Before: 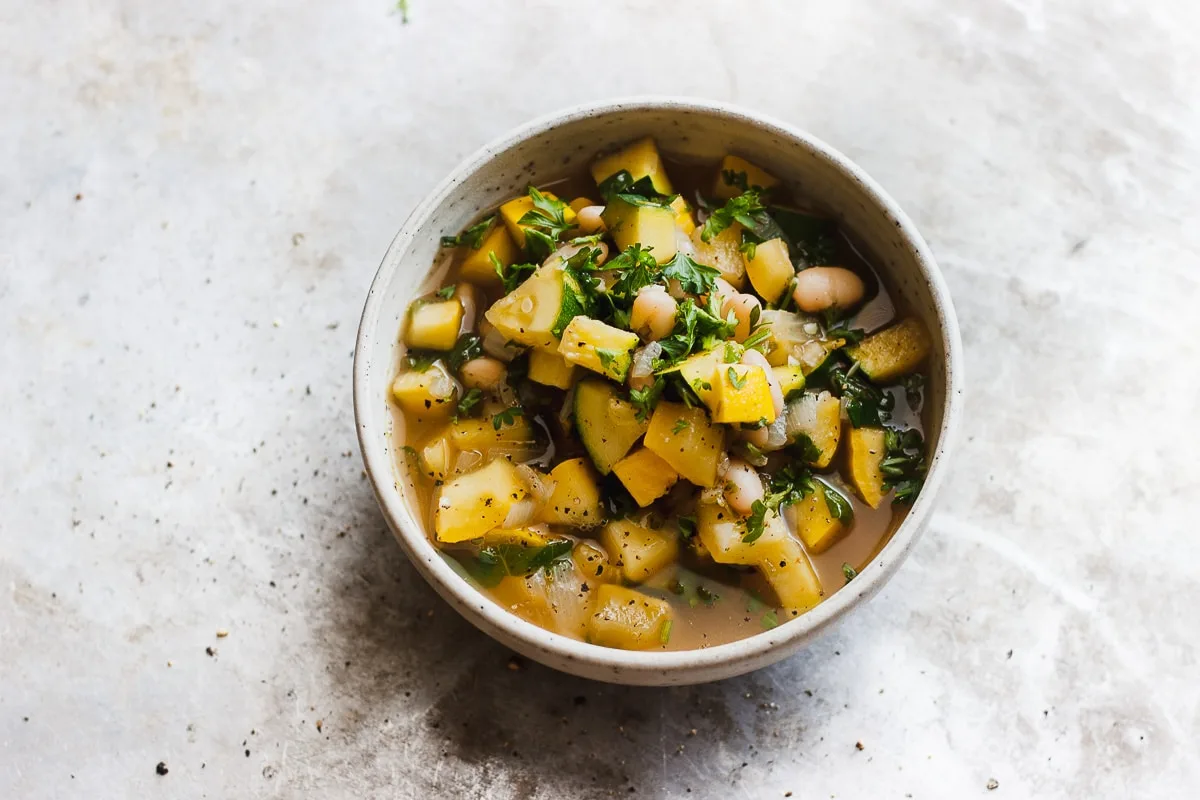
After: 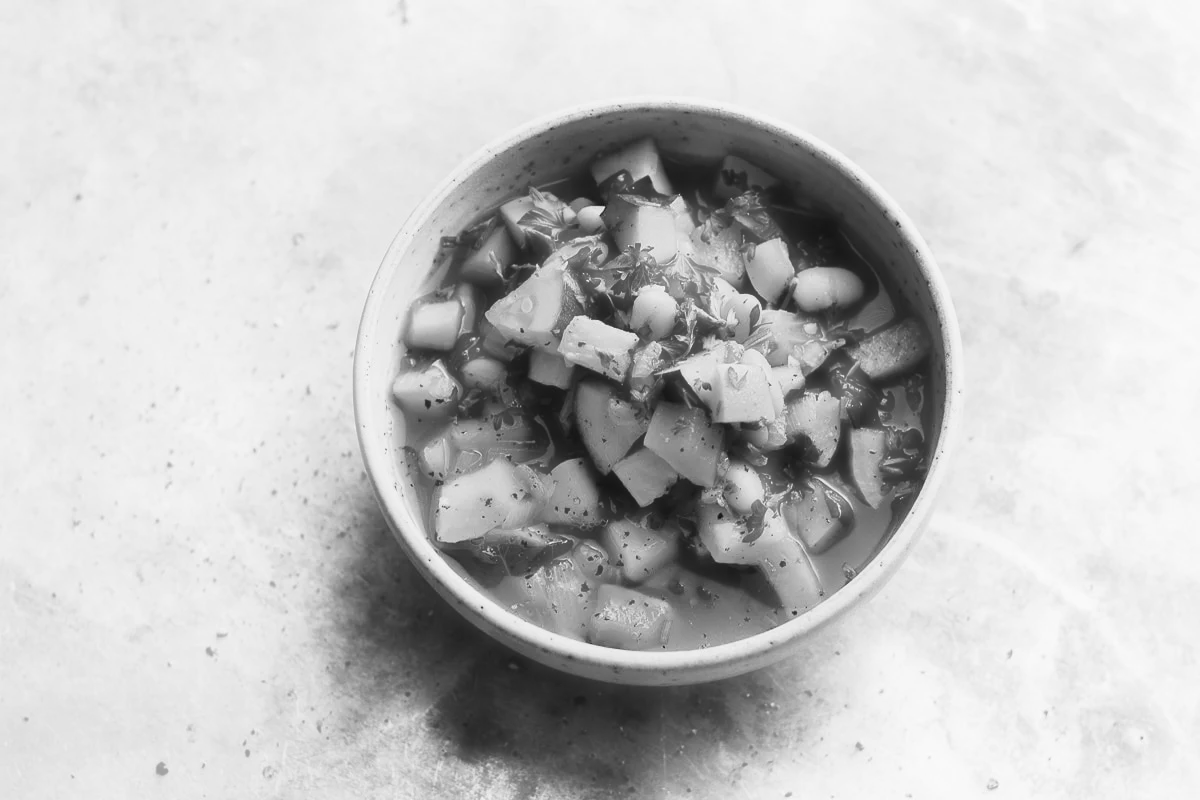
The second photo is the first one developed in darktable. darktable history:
monochrome: size 1
haze removal: strength -0.9, distance 0.225, compatibility mode true, adaptive false
